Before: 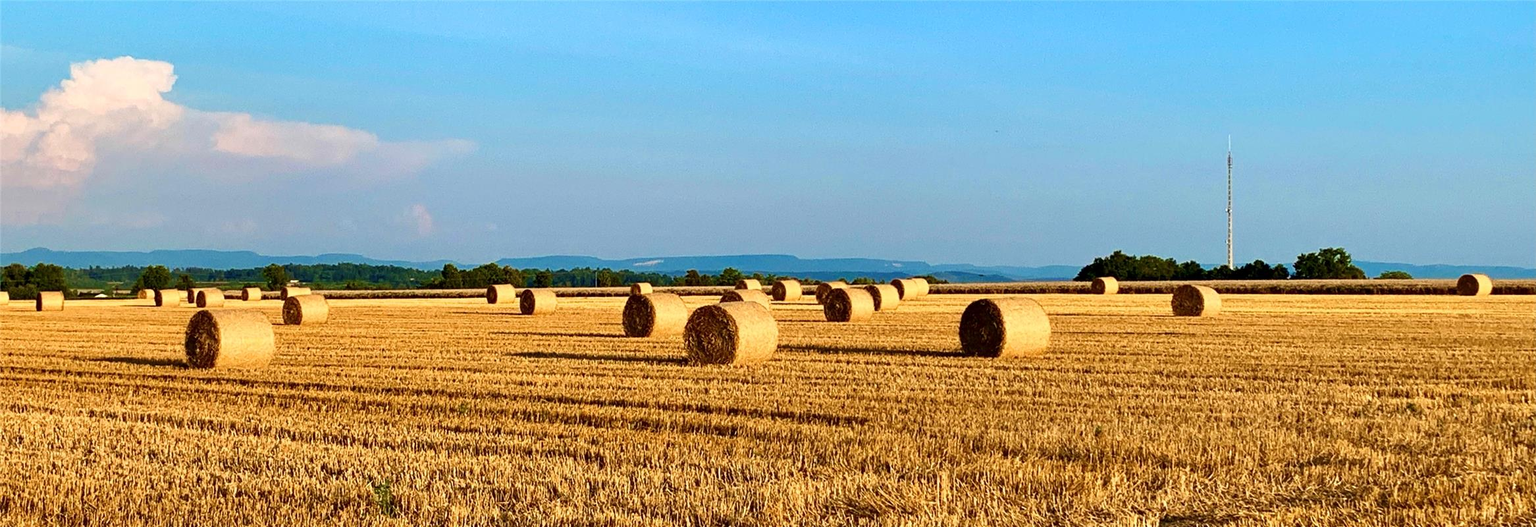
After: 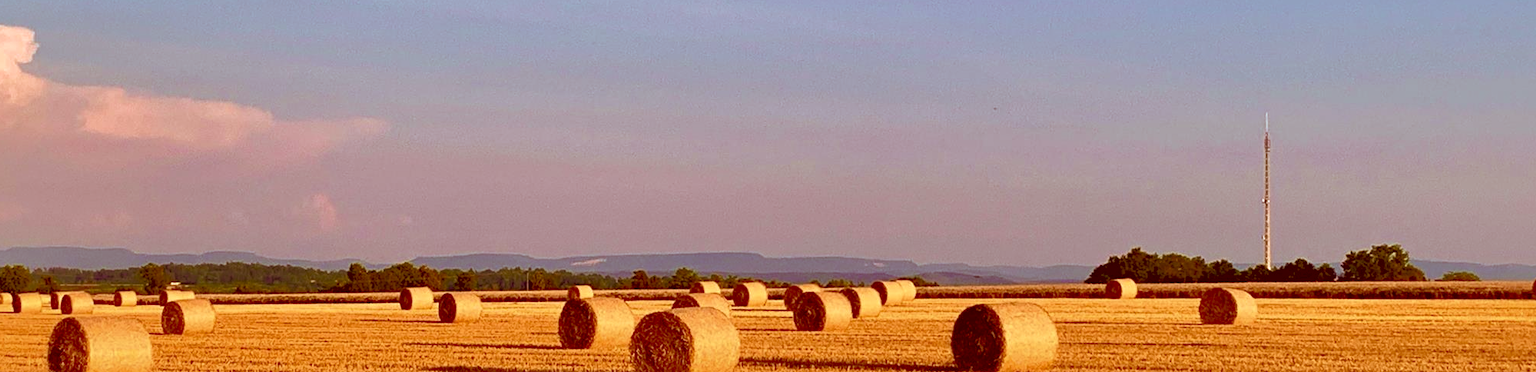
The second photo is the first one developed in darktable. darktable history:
crop and rotate: left 9.448%, top 7.349%, right 4.864%, bottom 31.965%
velvia: on, module defaults
color correction: highlights a* 9.33, highlights b* 9.07, shadows a* 39.93, shadows b* 39.78, saturation 0.792
shadows and highlights: shadows 61.26, highlights -59.94
